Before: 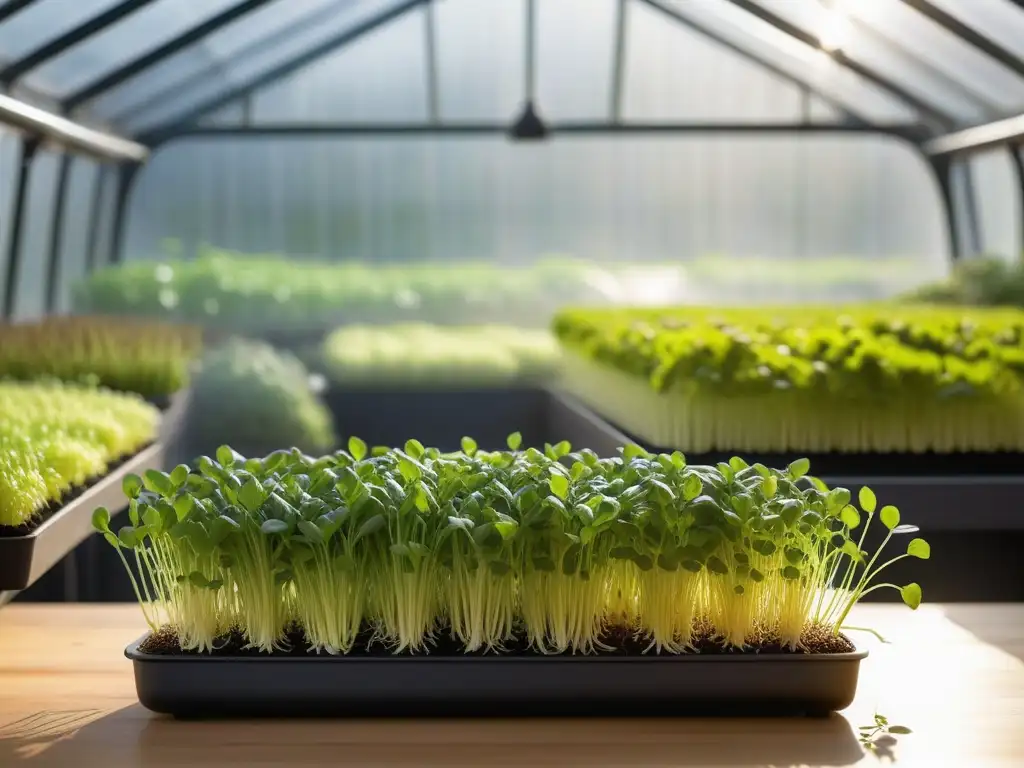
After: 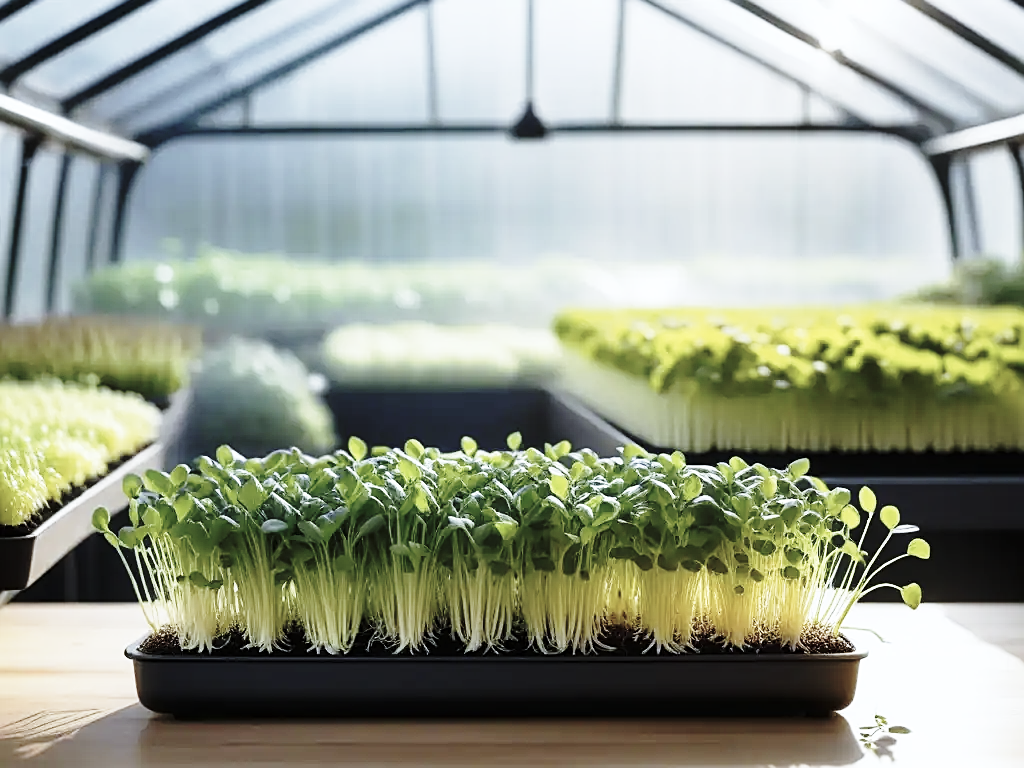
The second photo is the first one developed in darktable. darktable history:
base curve: curves: ch0 [(0, 0) (0.04, 0.03) (0.133, 0.232) (0.448, 0.748) (0.843, 0.968) (1, 1)], preserve colors none
sharpen: on, module defaults
color correction: saturation 0.57
white balance: red 0.924, blue 1.095
